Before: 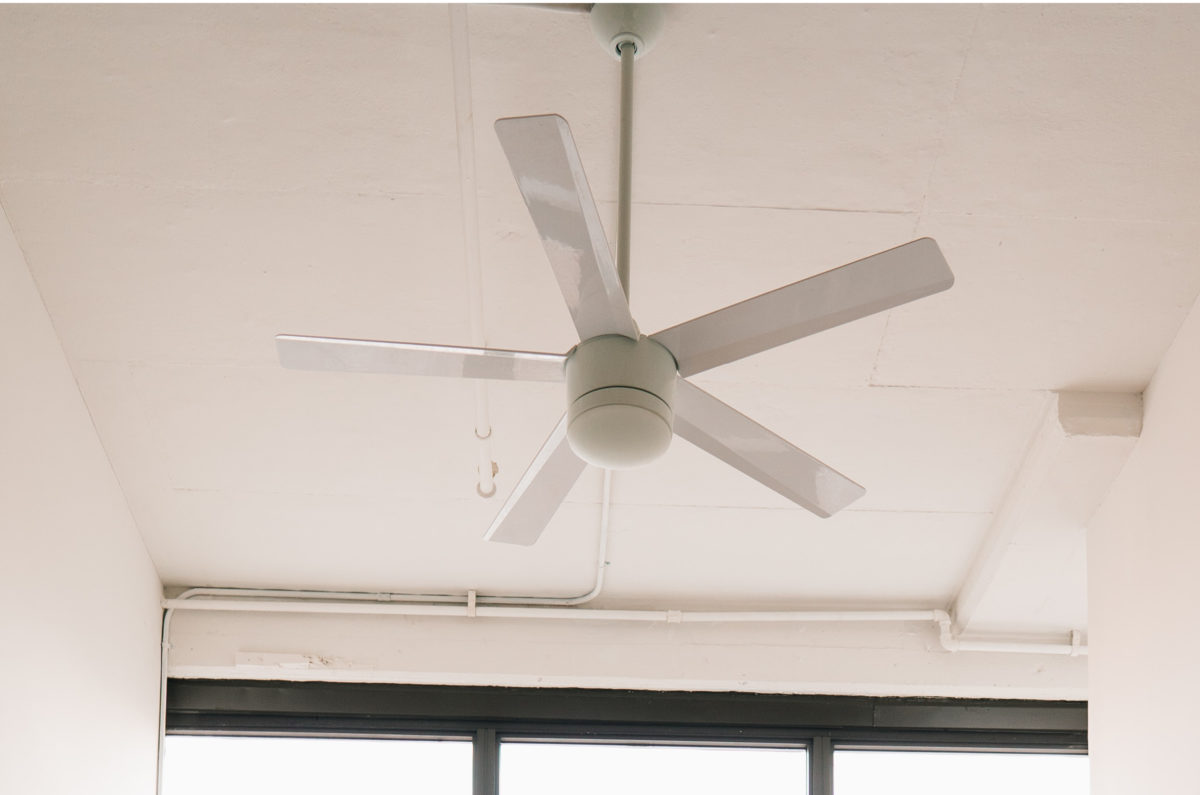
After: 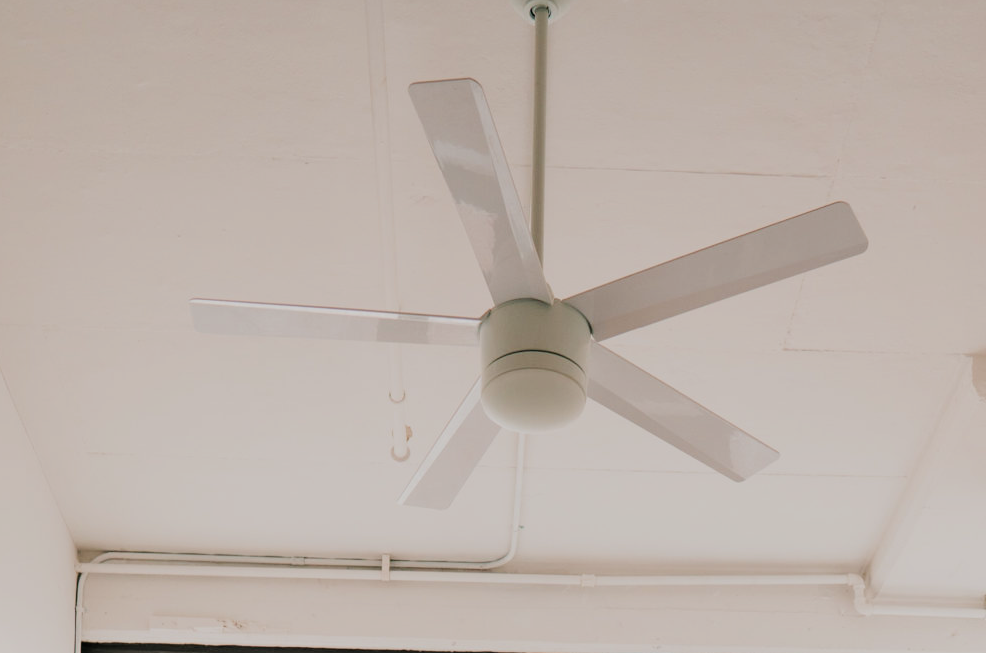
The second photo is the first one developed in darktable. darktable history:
filmic rgb: black relative exposure -7.65 EV, white relative exposure 4.56 EV, hardness 3.61
color zones: curves: ch1 [(0.239, 0.552) (0.75, 0.5)]; ch2 [(0.25, 0.462) (0.749, 0.457)], mix 25.94%
crop and rotate: left 7.196%, top 4.574%, right 10.605%, bottom 13.178%
